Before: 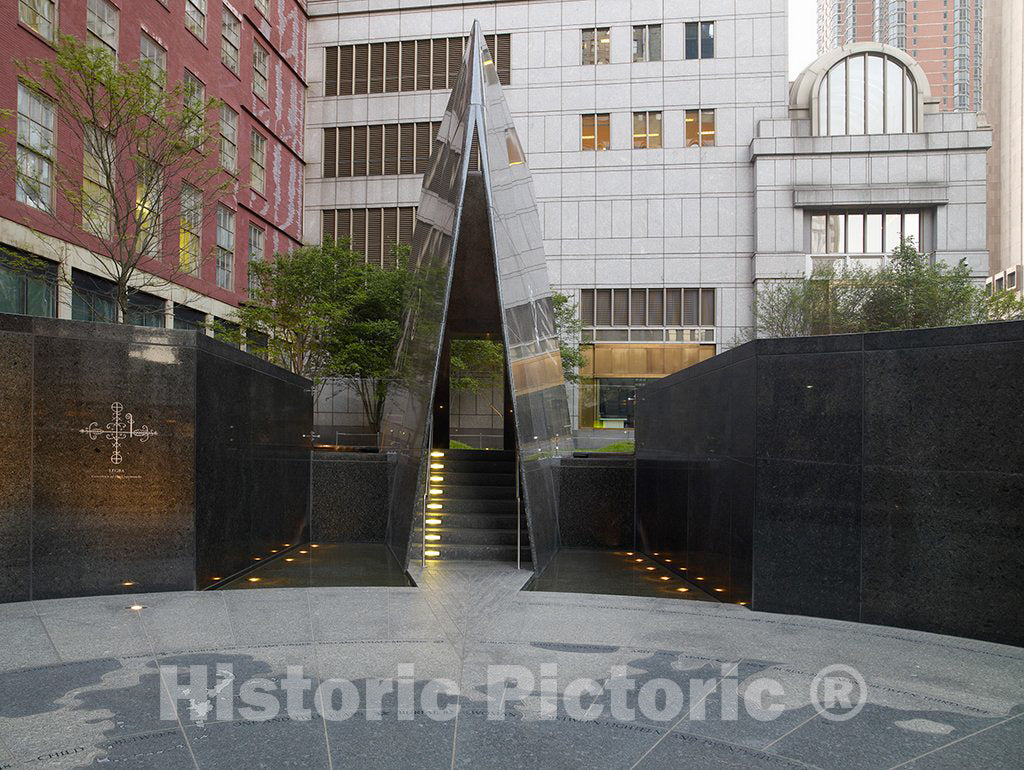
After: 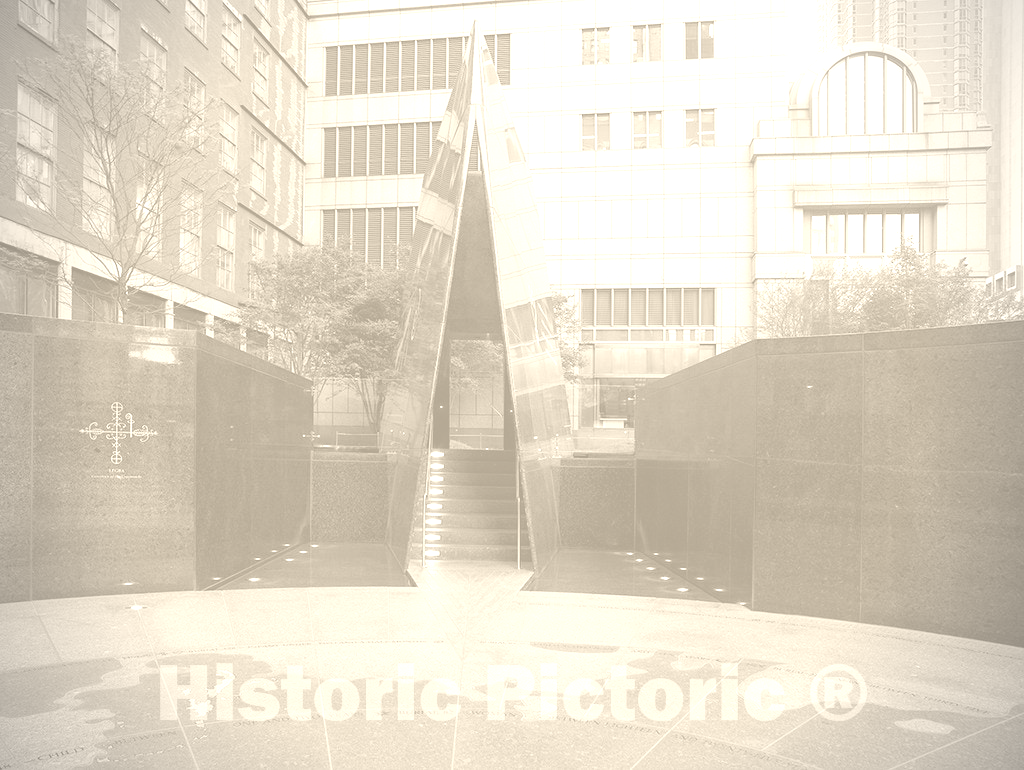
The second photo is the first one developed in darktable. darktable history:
vignetting: unbound false
colorize: hue 36°, saturation 71%, lightness 80.79%
